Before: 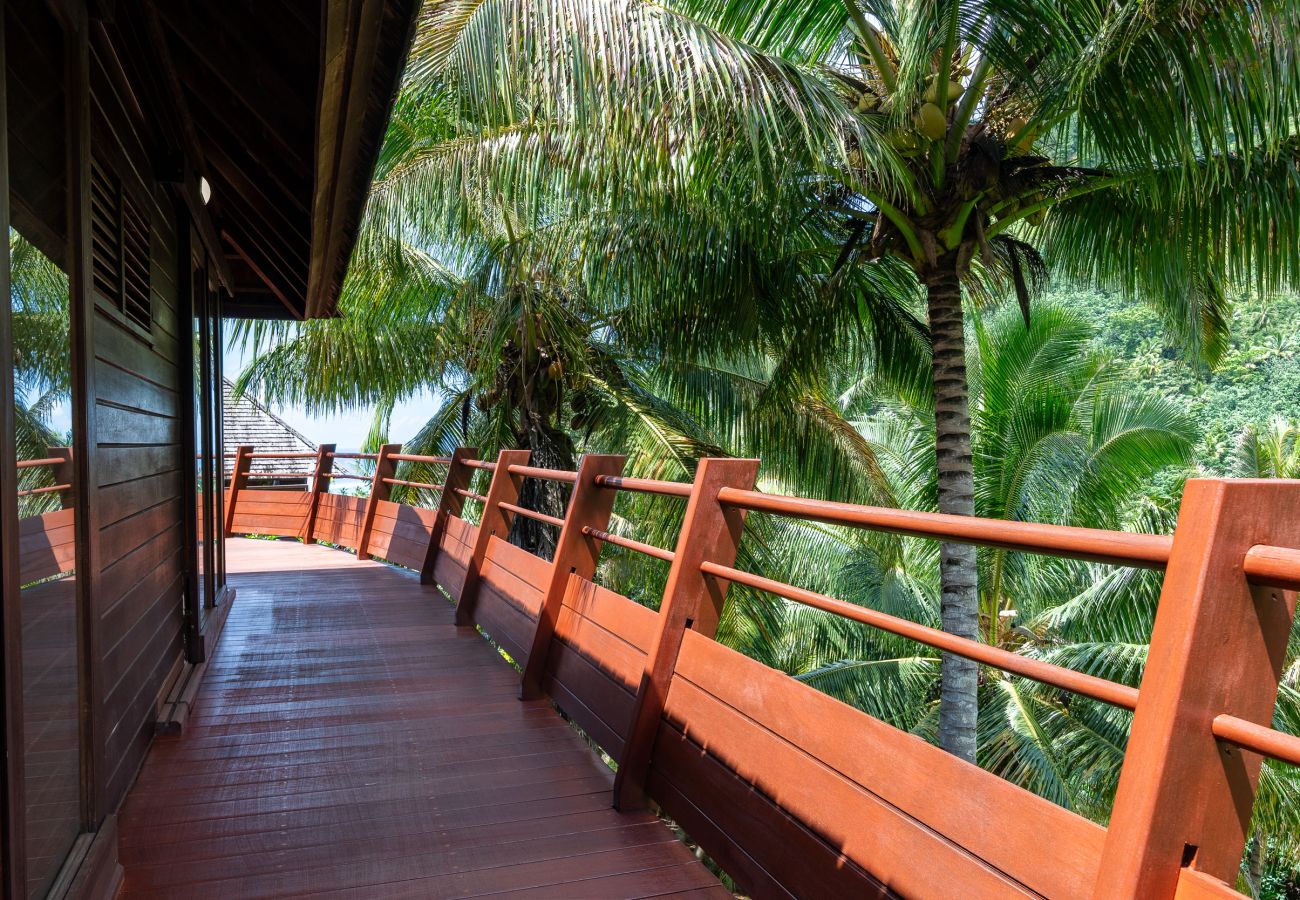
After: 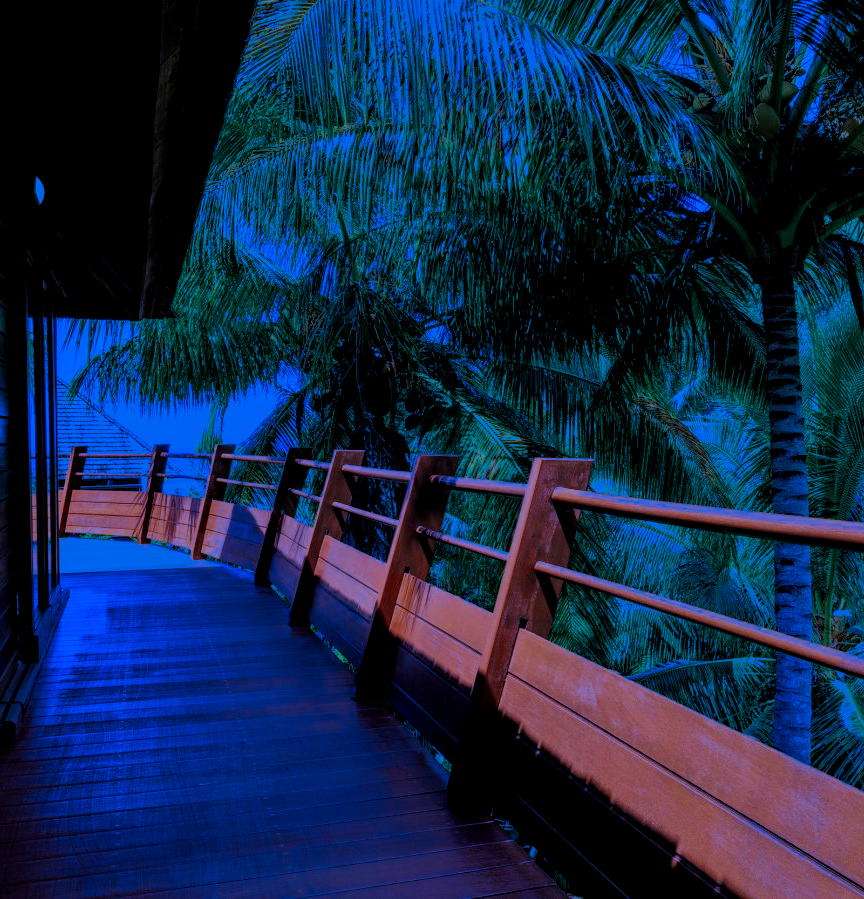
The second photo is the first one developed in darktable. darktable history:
filmic rgb: black relative exposure -7.65 EV, white relative exposure 4.56 EV, hardness 3.61, add noise in highlights 0, color science v3 (2019), use custom middle-gray values true, iterations of high-quality reconstruction 0, contrast in highlights soft
color calibration: illuminant custom, x 0.459, y 0.43, temperature 2631.18 K
exposure: exposure -1.938 EV, compensate exposure bias true, compensate highlight preservation false
color zones: curves: ch0 [(0, 0.5) (0.125, 0.4) (0.25, 0.5) (0.375, 0.4) (0.5, 0.4) (0.625, 0.35) (0.75, 0.35) (0.875, 0.5)]; ch1 [(0, 0.35) (0.125, 0.45) (0.25, 0.35) (0.375, 0.35) (0.5, 0.35) (0.625, 0.35) (0.75, 0.45) (0.875, 0.35)]; ch2 [(0, 0.6) (0.125, 0.5) (0.25, 0.5) (0.375, 0.6) (0.5, 0.6) (0.625, 0.5) (0.75, 0.5) (0.875, 0.5)]
color correction: highlights b* 0.043, saturation 2.19
local contrast: on, module defaults
crop and rotate: left 12.843%, right 20.655%
shadows and highlights: shadows 32.23, highlights -33.07, soften with gaussian
